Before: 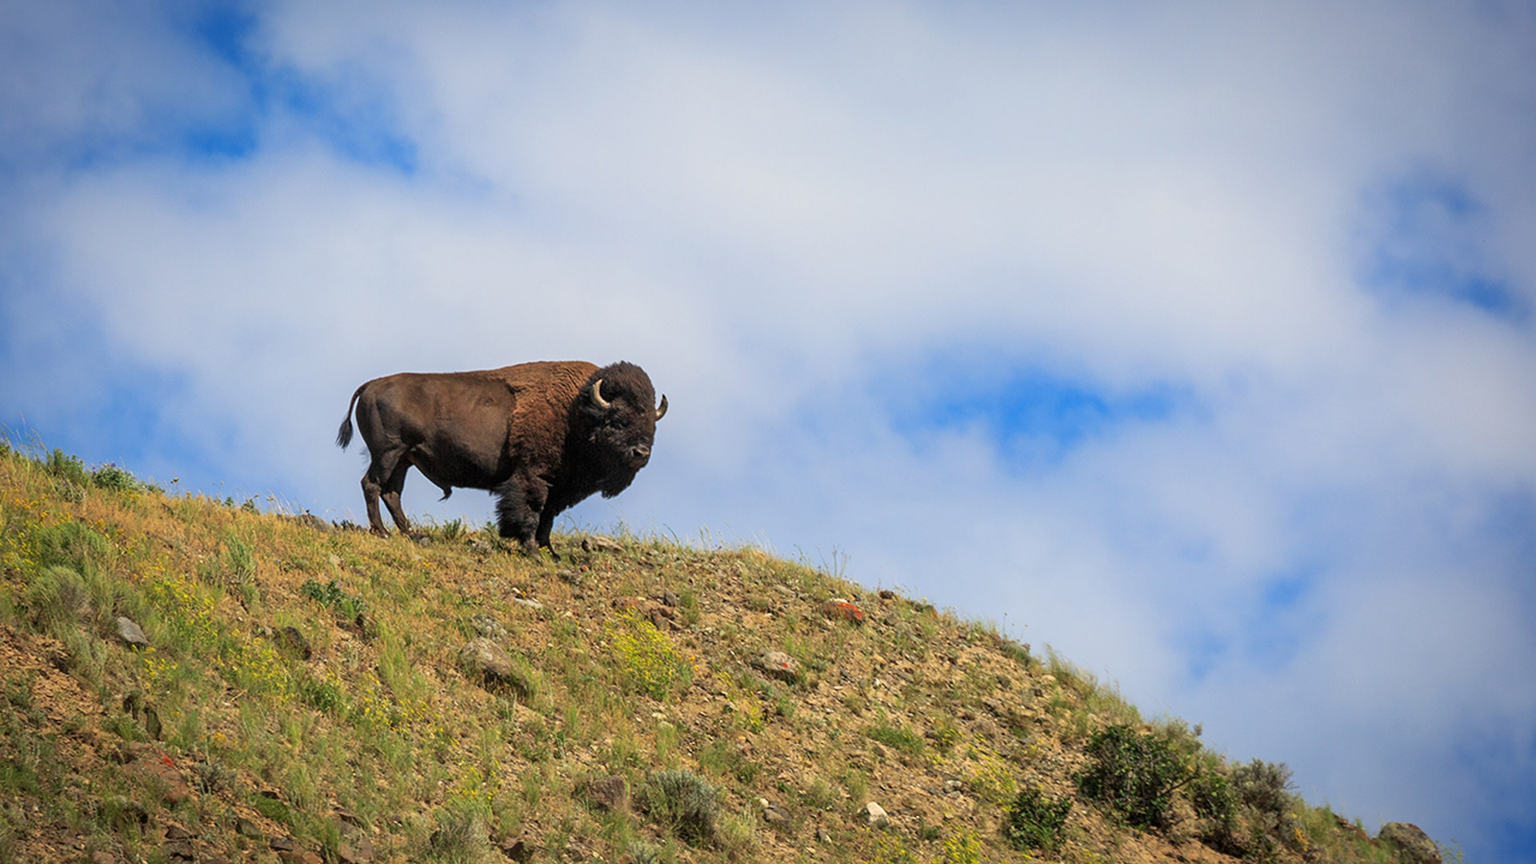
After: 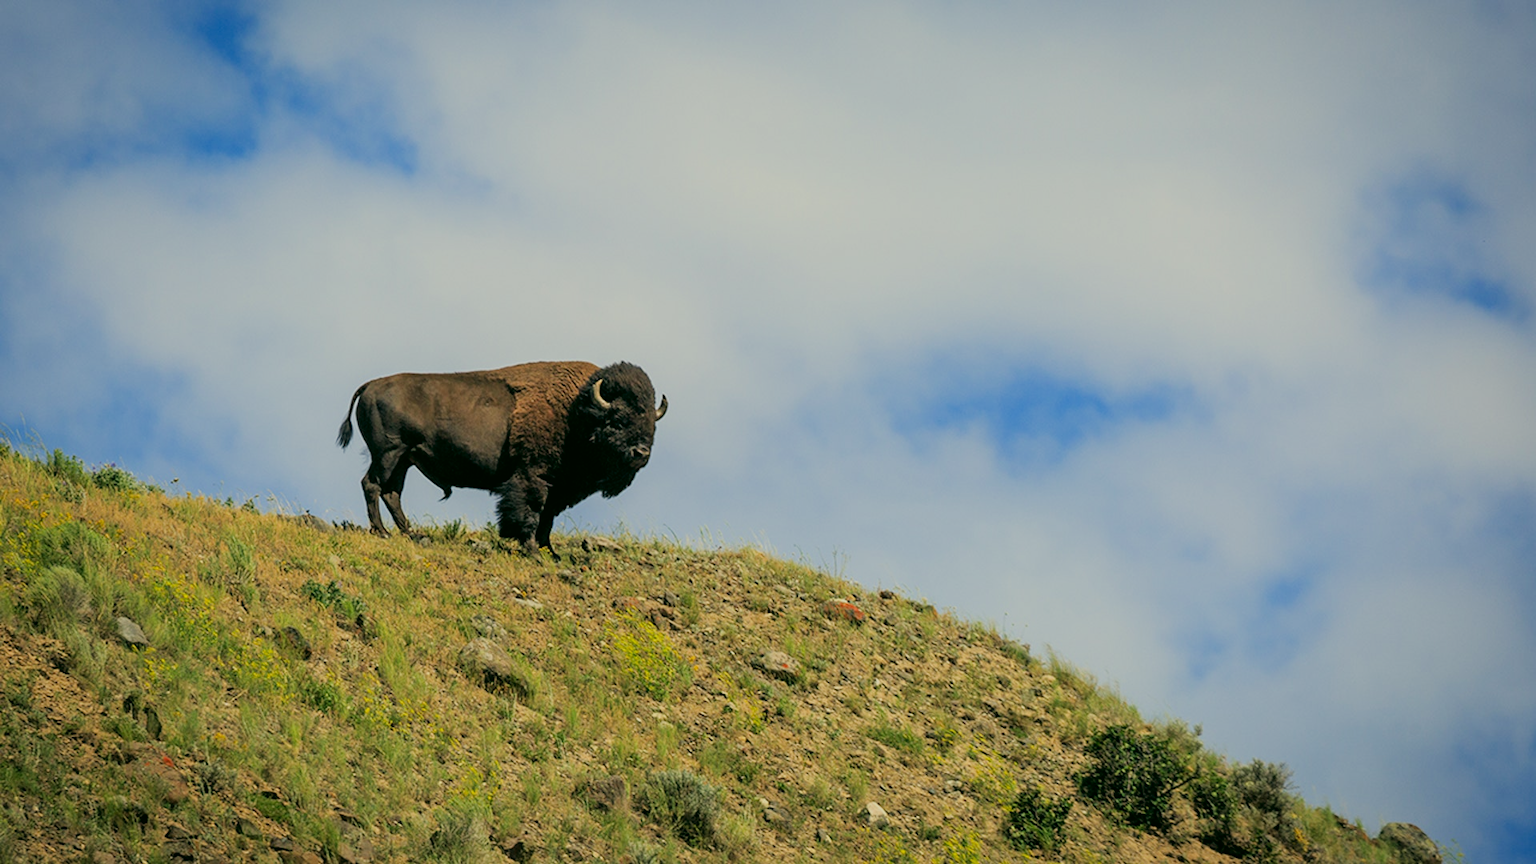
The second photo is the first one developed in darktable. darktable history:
filmic rgb: black relative exposure -7.65 EV, white relative exposure 4.56 EV, hardness 3.61
color correction: highlights a* -0.48, highlights b* 9.38, shadows a* -8.8, shadows b* 0.909
